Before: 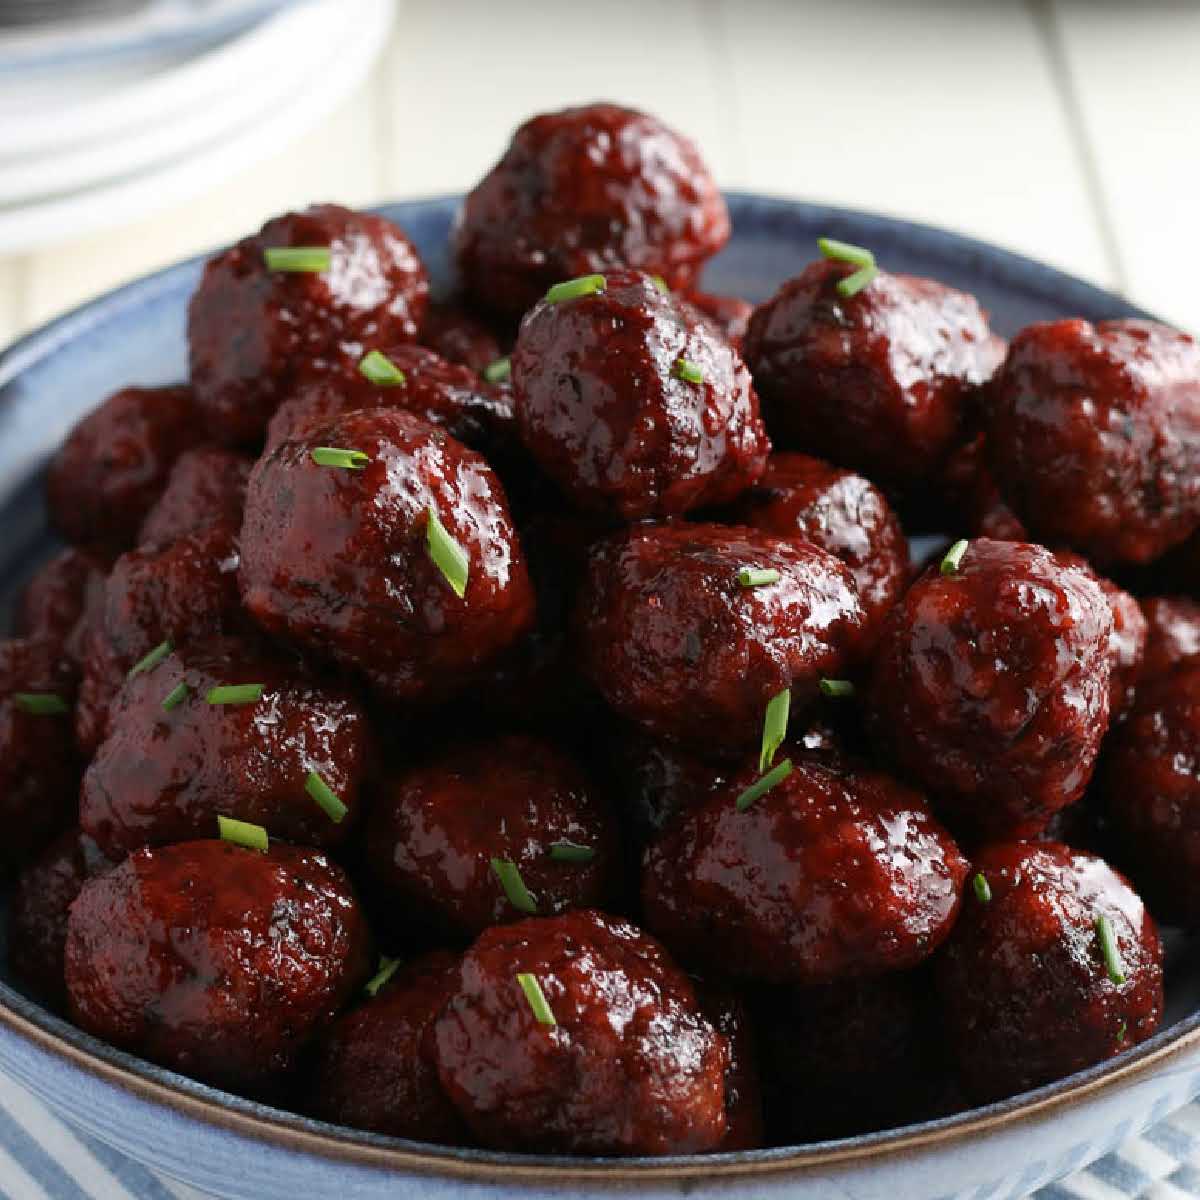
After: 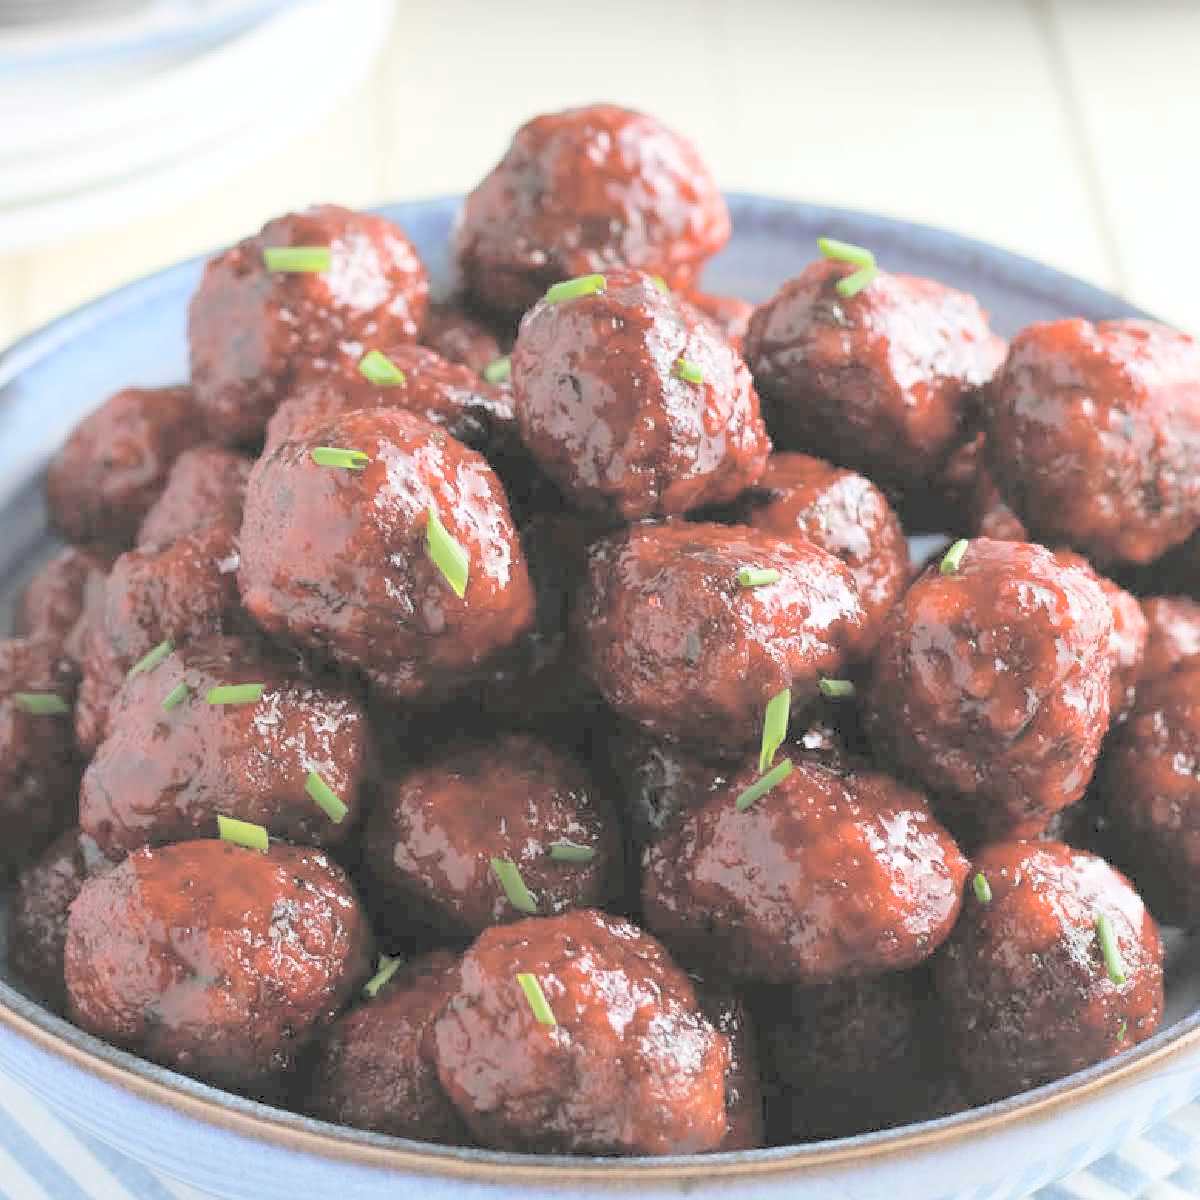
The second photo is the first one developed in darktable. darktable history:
contrast brightness saturation: brightness 0.996
color correction: highlights a* -0.324, highlights b* -0.131
